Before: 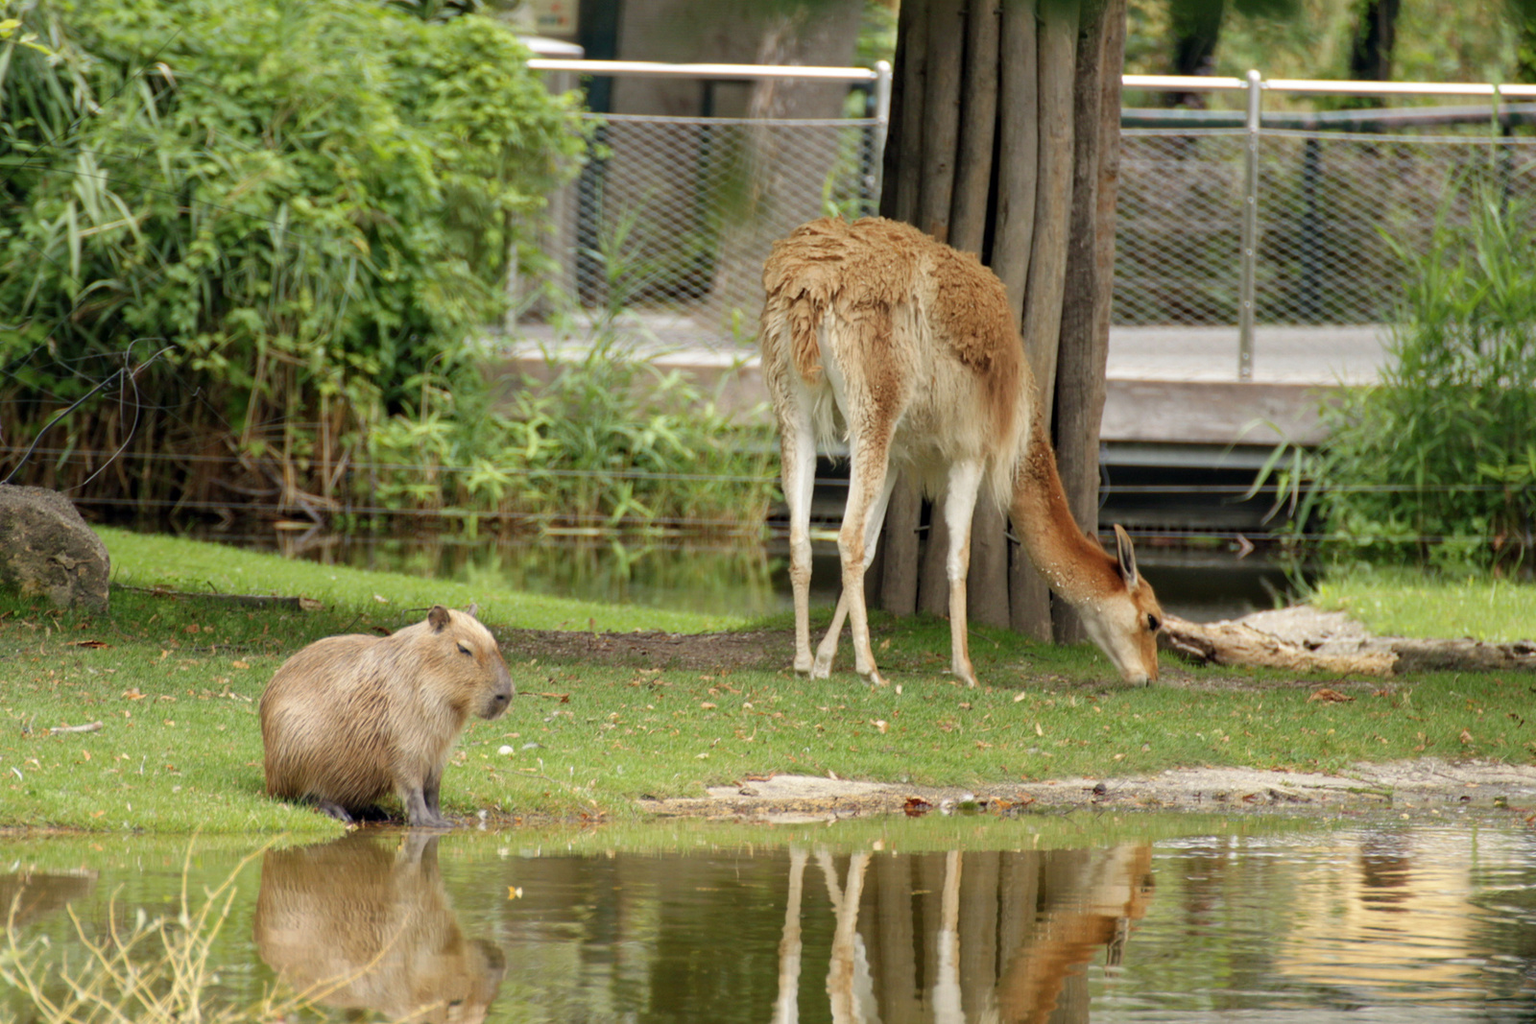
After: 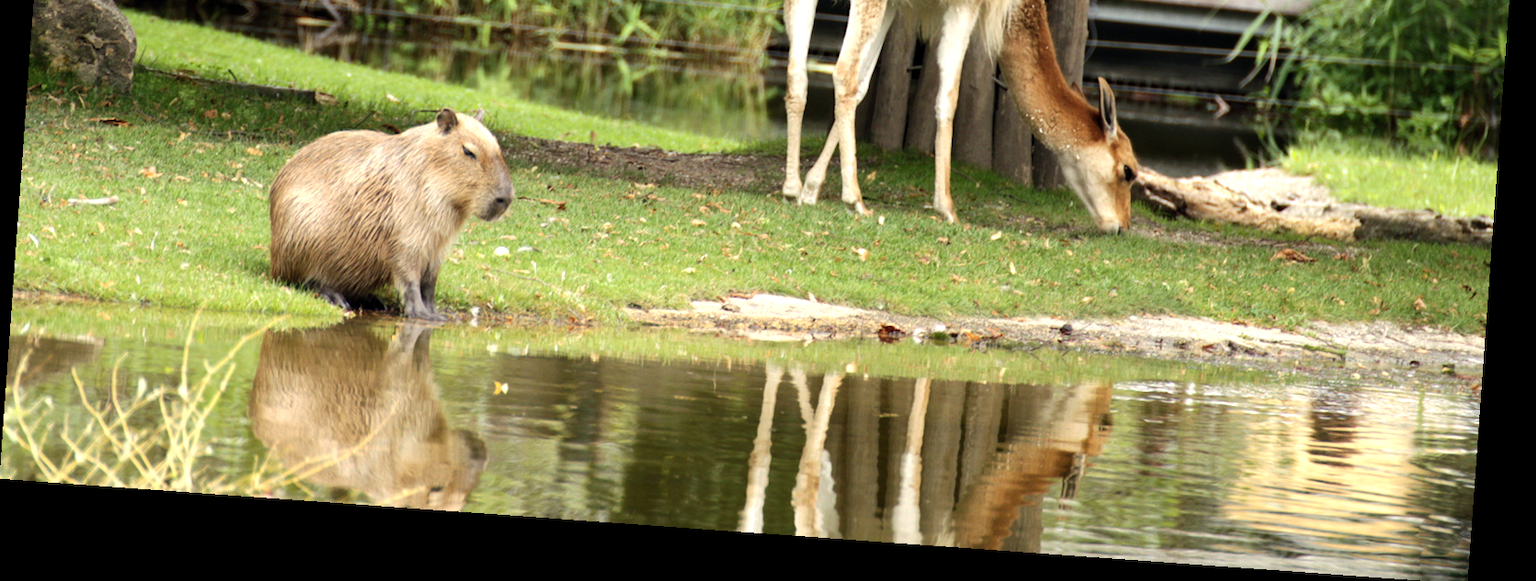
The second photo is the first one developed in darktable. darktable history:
white balance: emerald 1
crop and rotate: top 46.237%
rotate and perspective: rotation 4.1°, automatic cropping off
tone equalizer: -8 EV -0.75 EV, -7 EV -0.7 EV, -6 EV -0.6 EV, -5 EV -0.4 EV, -3 EV 0.4 EV, -2 EV 0.6 EV, -1 EV 0.7 EV, +0 EV 0.75 EV, edges refinement/feathering 500, mask exposure compensation -1.57 EV, preserve details no
